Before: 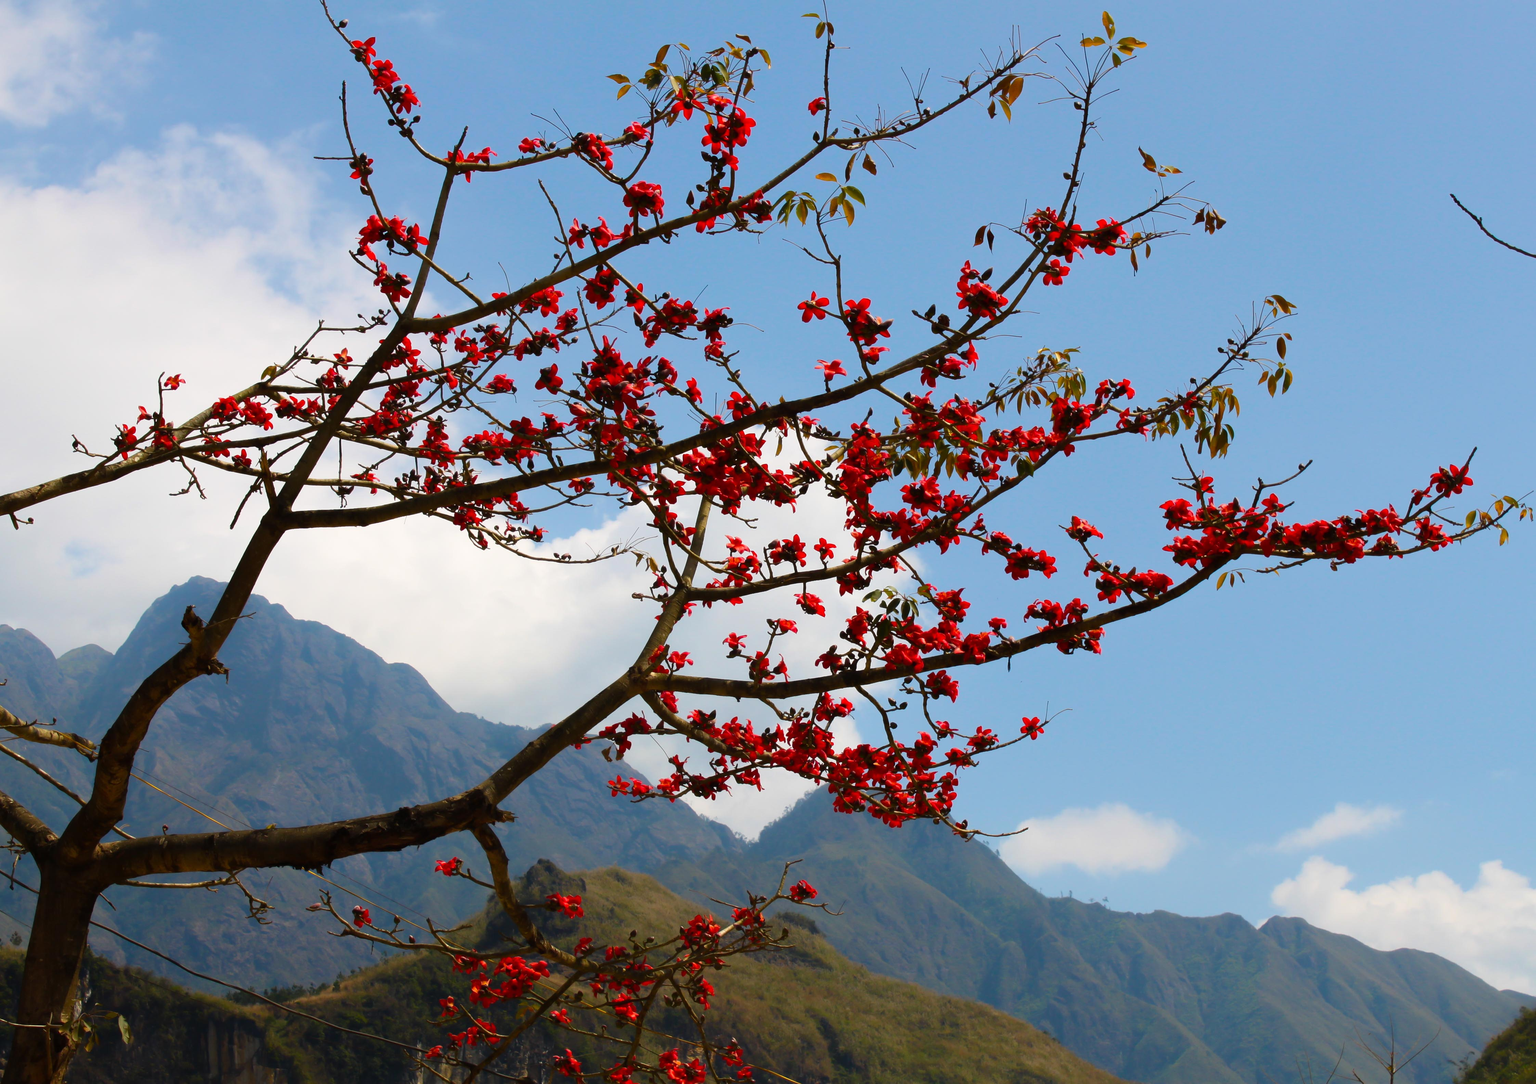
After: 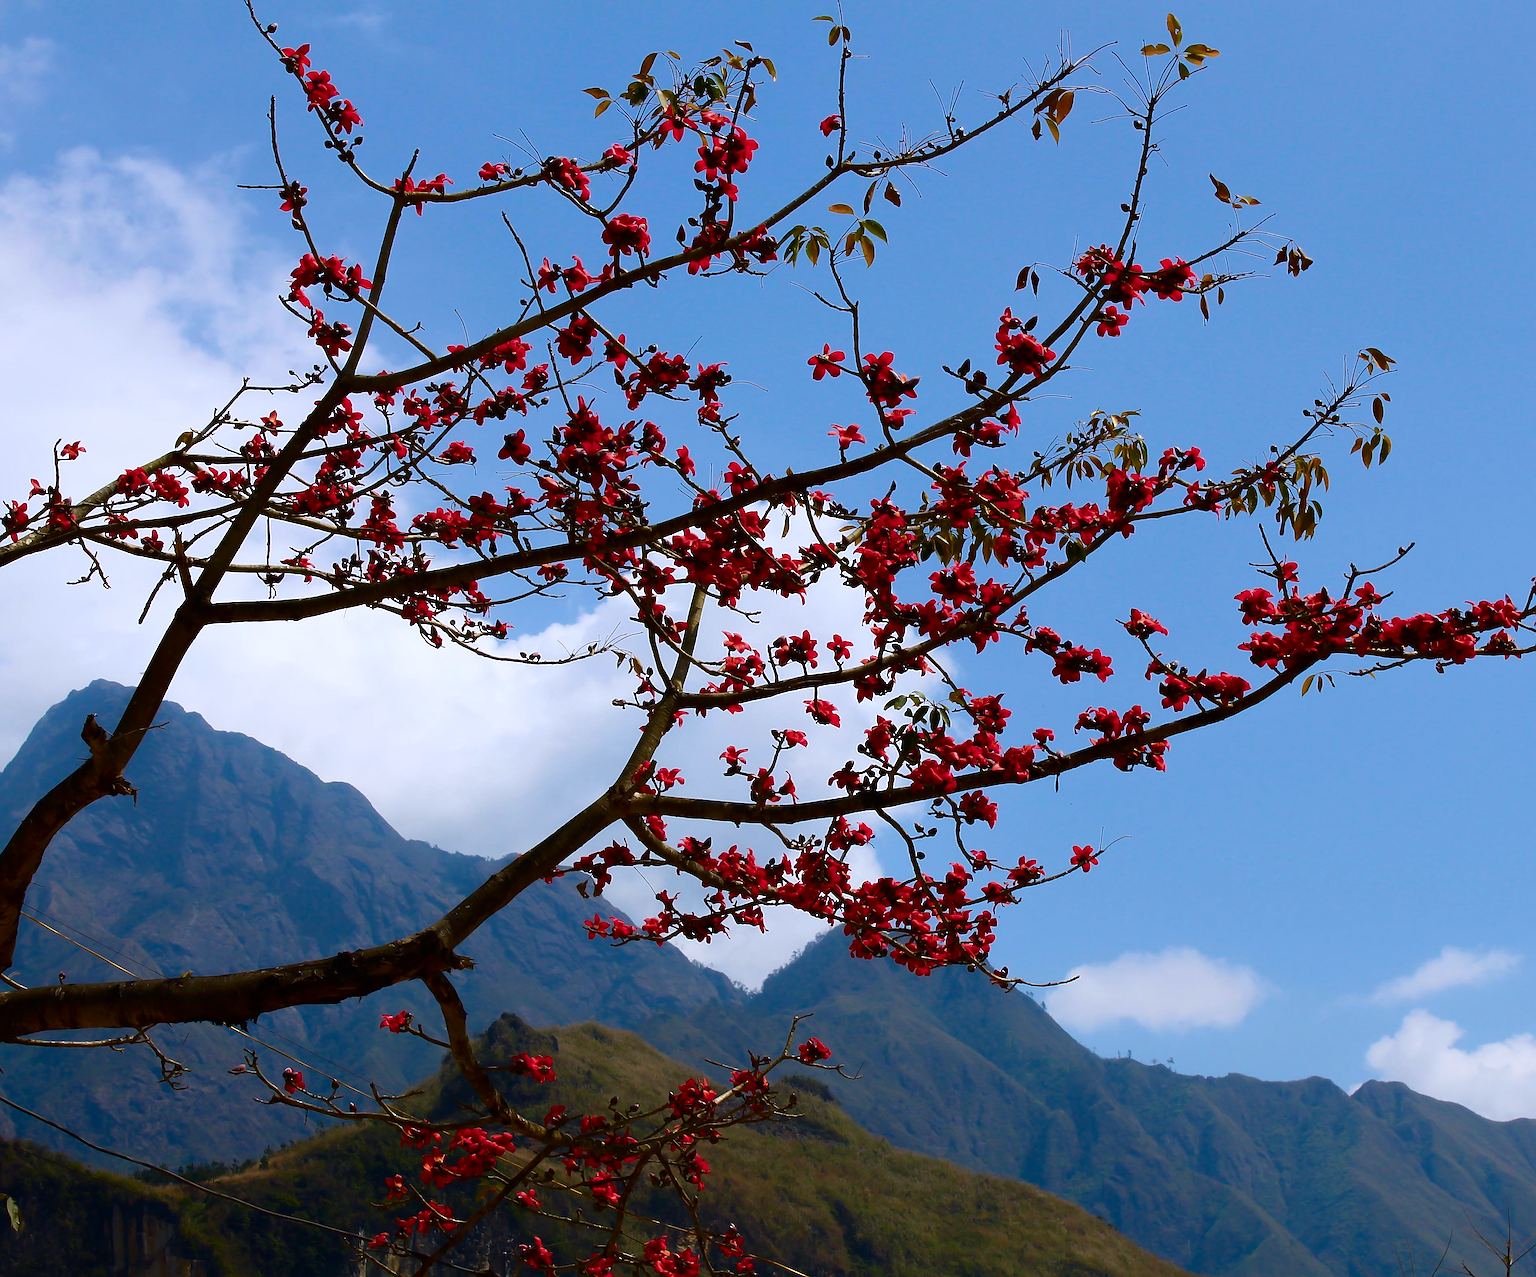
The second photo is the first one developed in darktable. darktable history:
color calibration: illuminant as shot in camera, x 0.37, y 0.382, temperature 4313.33 K, gamut compression 2.97
color correction: highlights b* 0.044
crop: left 7.365%, right 7.82%
sharpen: radius 1.416, amount 1.263, threshold 0.772
contrast brightness saturation: contrast 0.065, brightness -0.145, saturation 0.11
